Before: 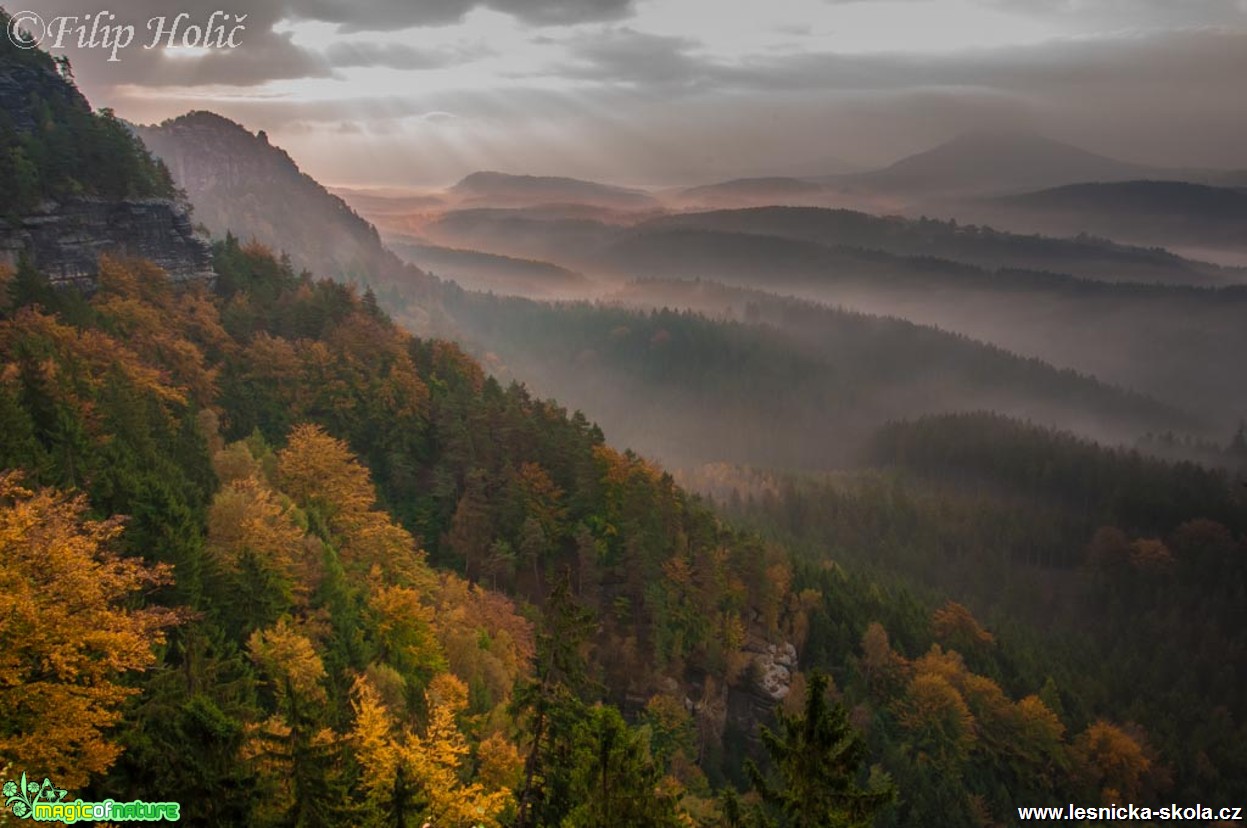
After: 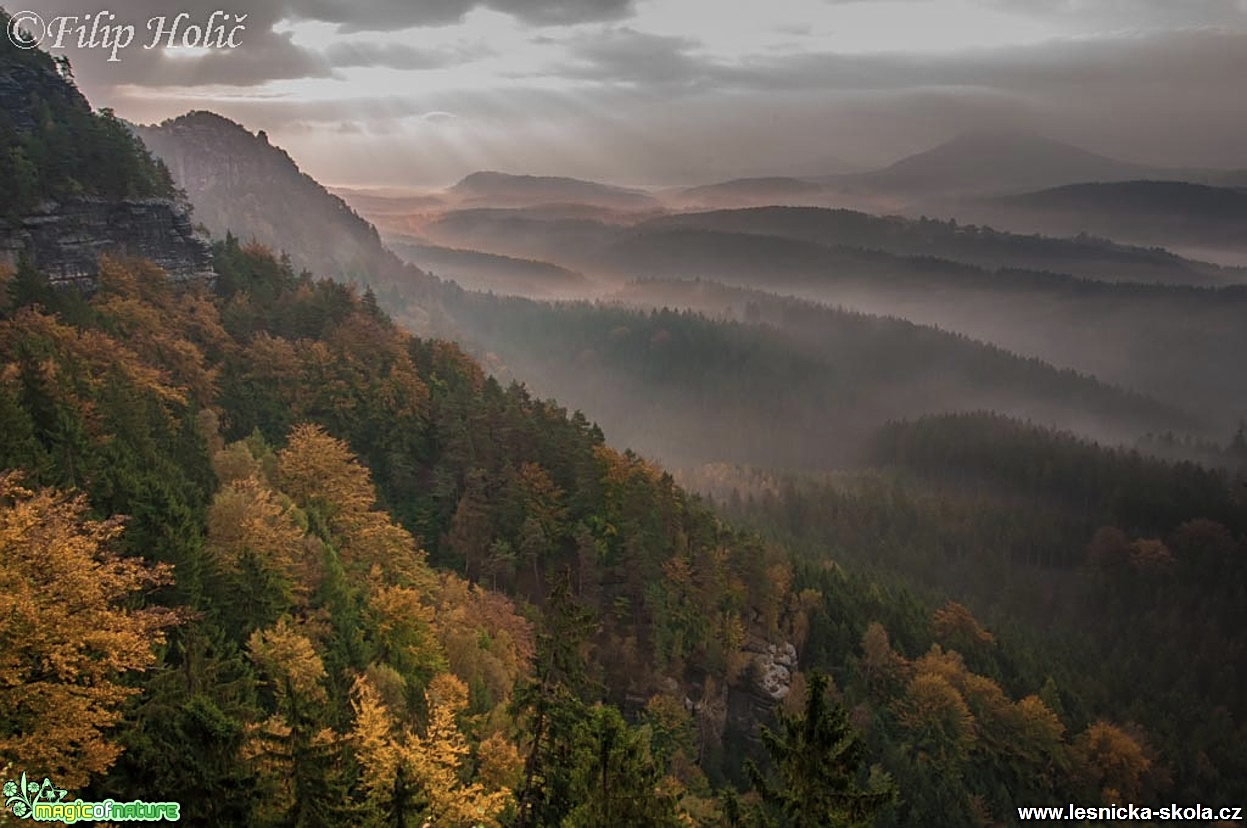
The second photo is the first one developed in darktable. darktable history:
color correction: saturation 0.8
sharpen: on, module defaults
